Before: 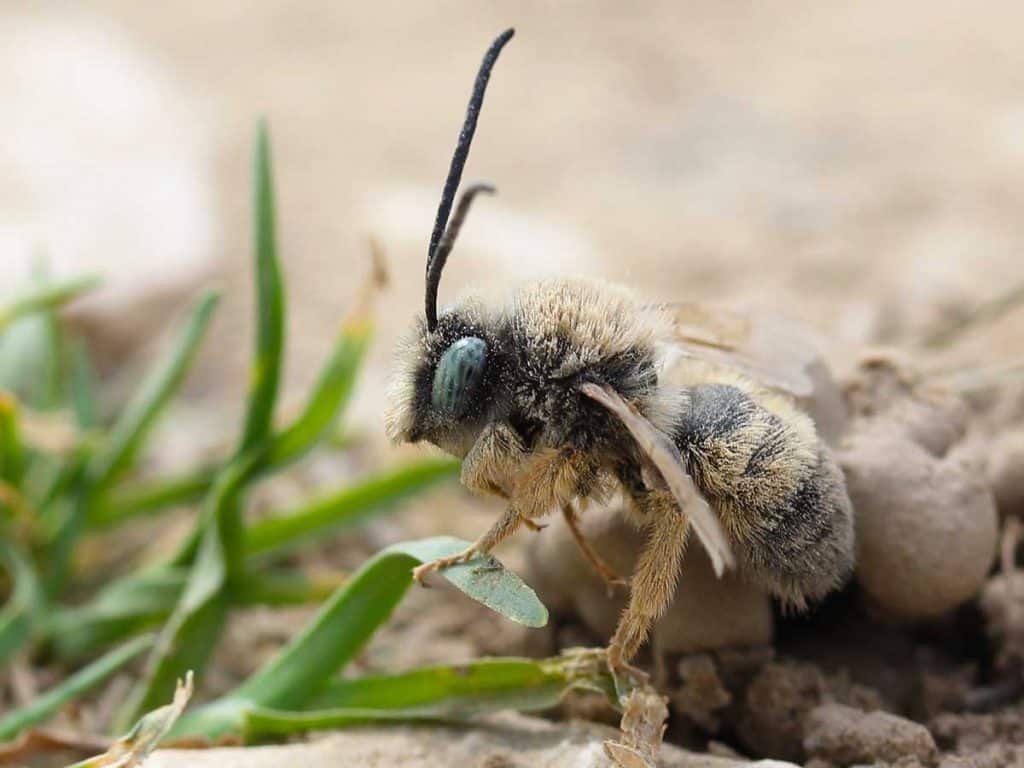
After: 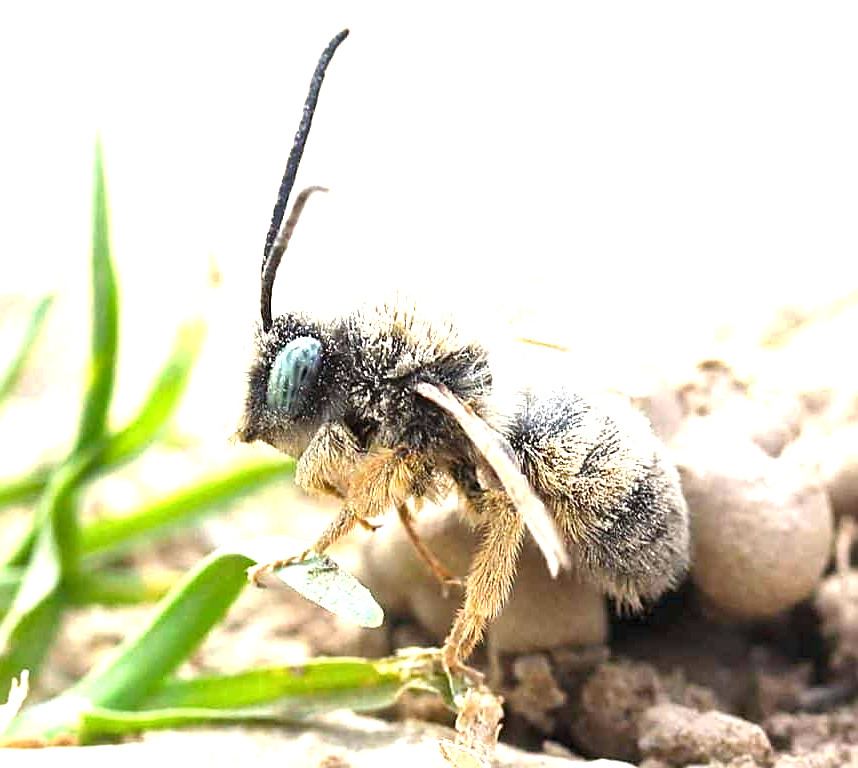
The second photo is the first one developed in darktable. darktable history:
white balance: emerald 1
crop: left 16.145%
sharpen: on, module defaults
exposure: black level correction 0, exposure 1.675 EV, compensate exposure bias true, compensate highlight preservation false
local contrast: mode bilateral grid, contrast 20, coarseness 50, detail 120%, midtone range 0.2
